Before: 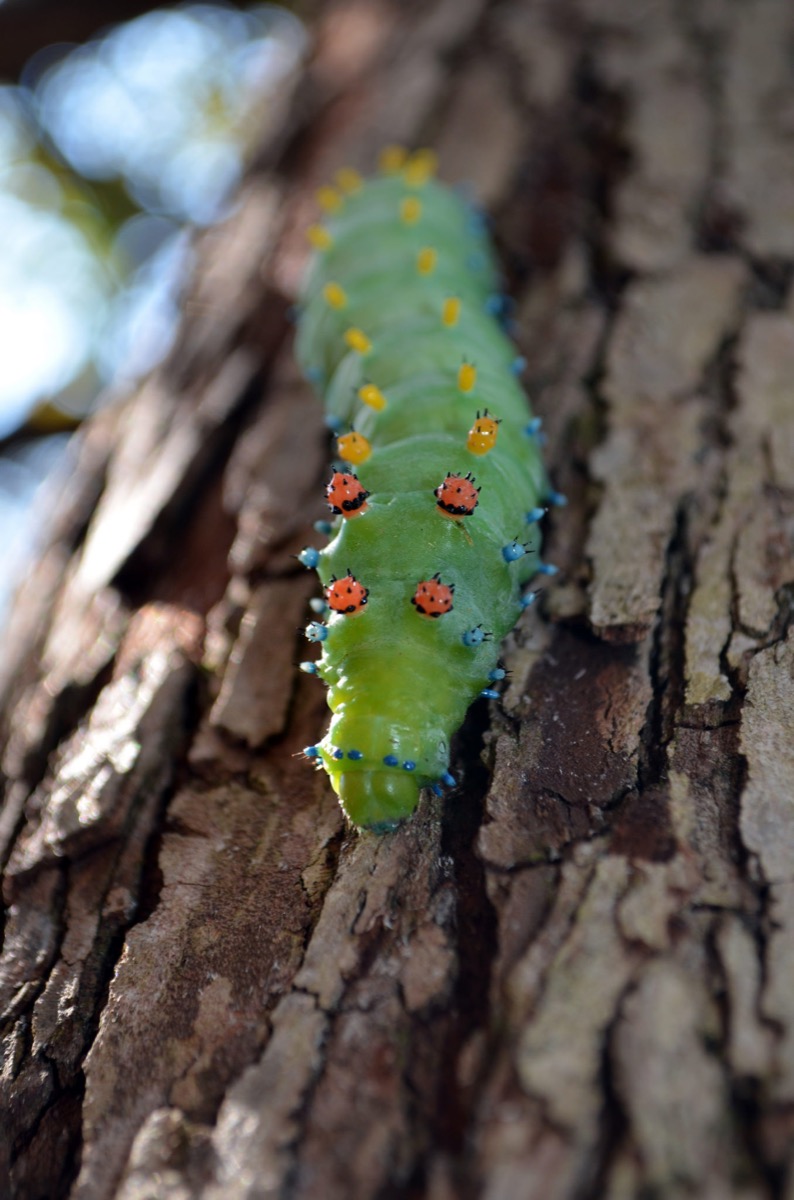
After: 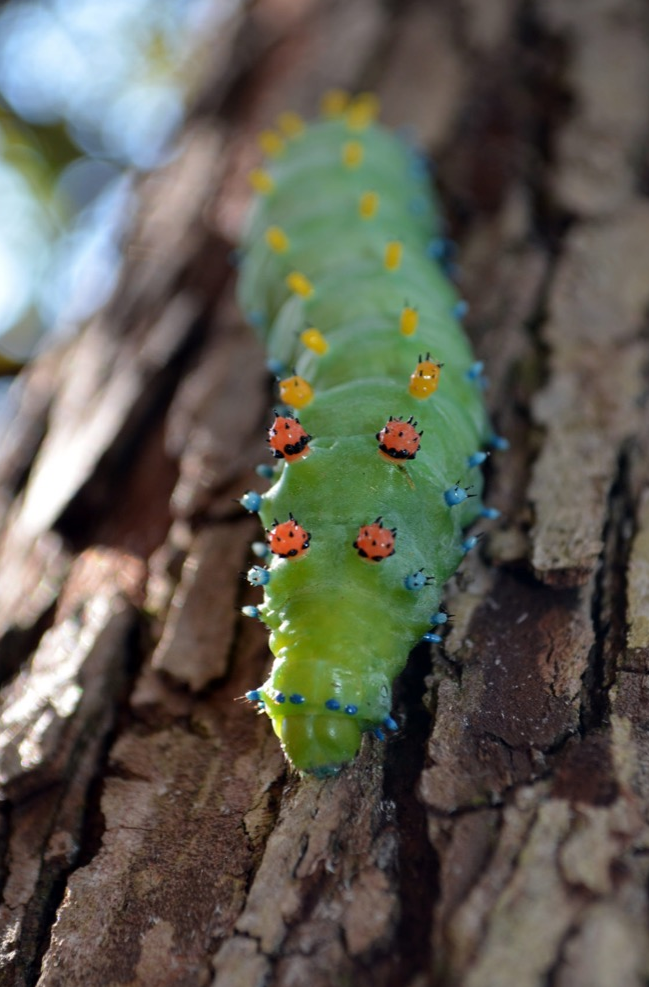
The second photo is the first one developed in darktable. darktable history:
crop and rotate: left 7.553%, top 4.7%, right 10.611%, bottom 13.025%
